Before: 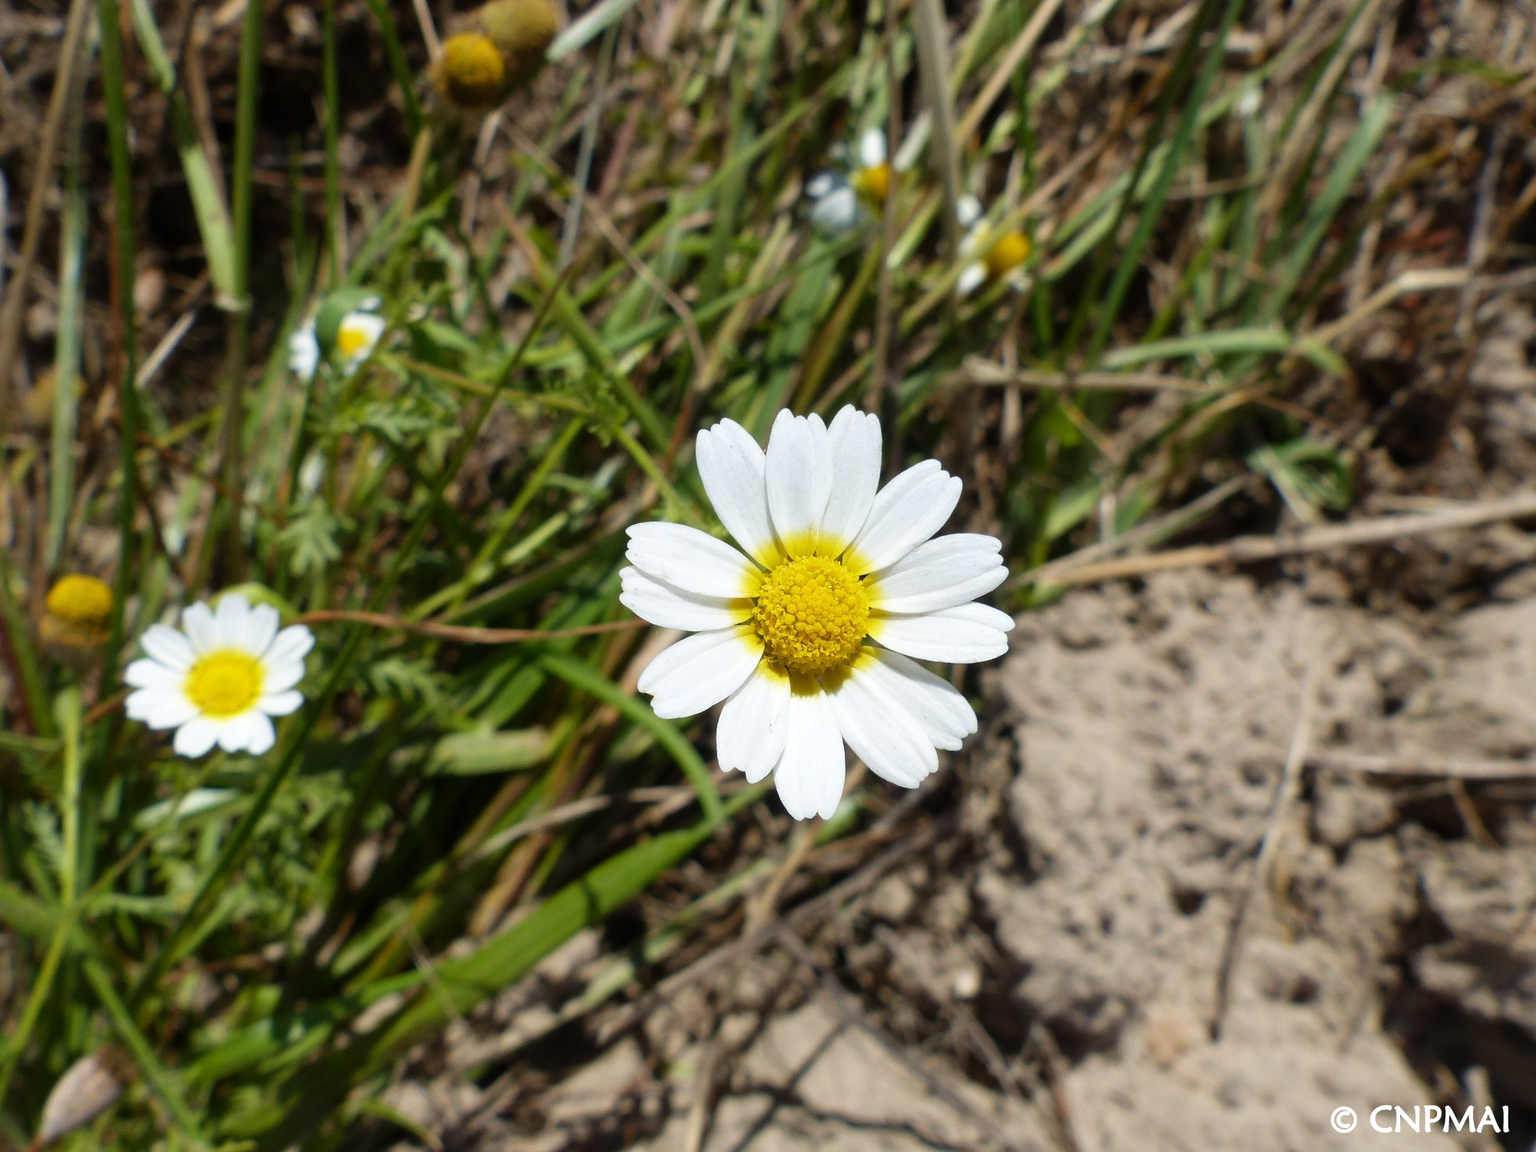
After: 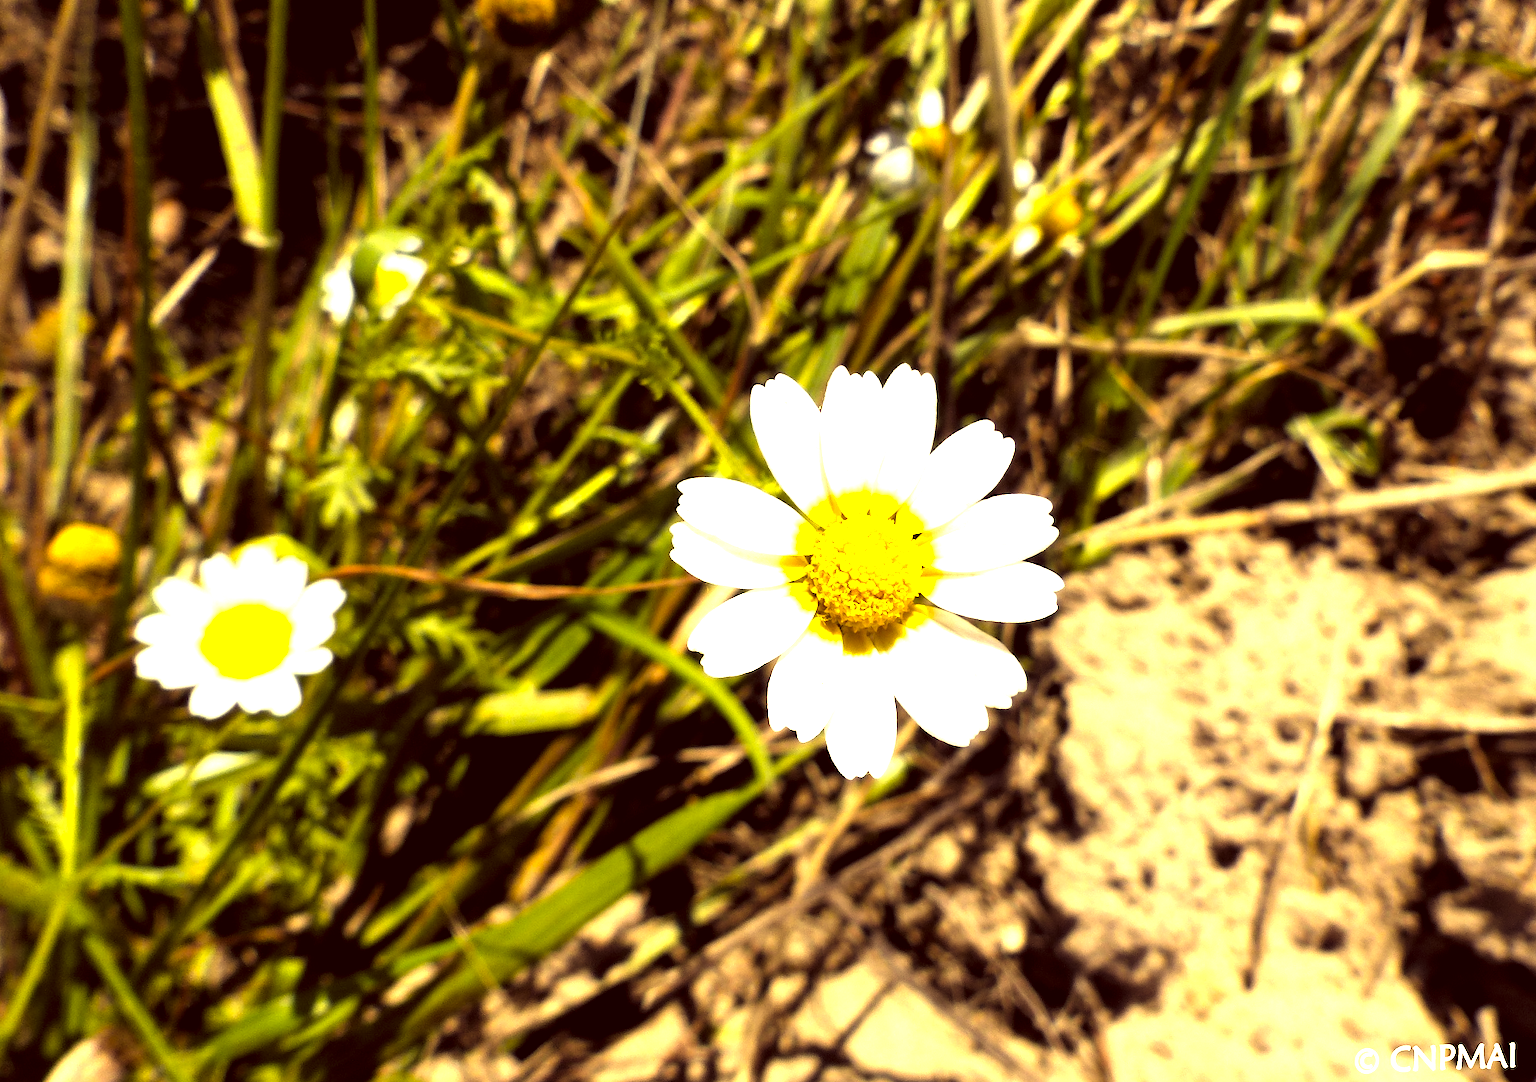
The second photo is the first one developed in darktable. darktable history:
rotate and perspective: rotation 0.679°, lens shift (horizontal) 0.136, crop left 0.009, crop right 0.991, crop top 0.078, crop bottom 0.95
exposure: exposure 0.943 EV, compensate highlight preservation false
color correction: highlights a* 10.12, highlights b* 39.04, shadows a* 14.62, shadows b* 3.37
levels: levels [0.129, 0.519, 0.867]
